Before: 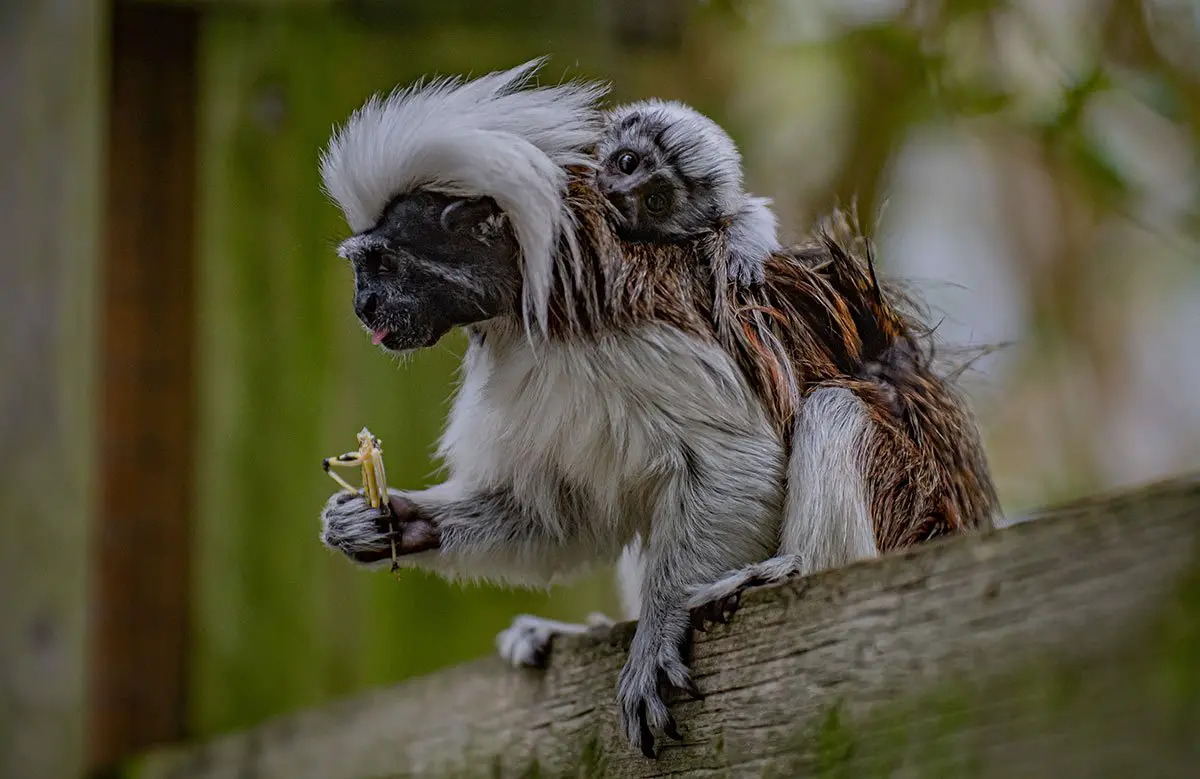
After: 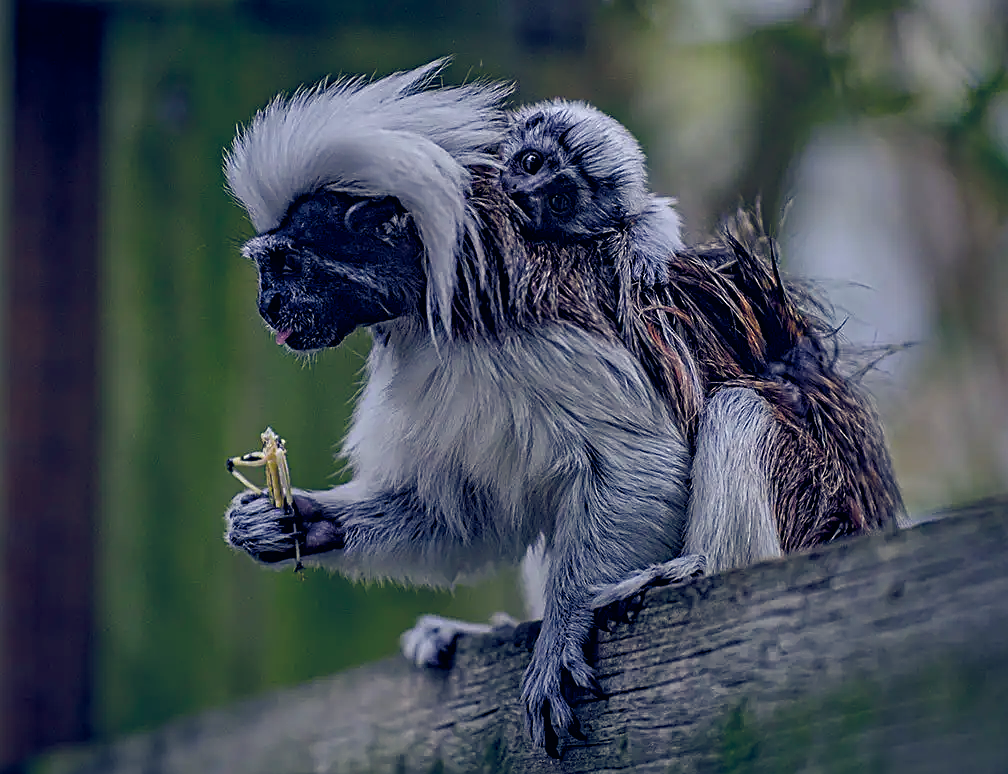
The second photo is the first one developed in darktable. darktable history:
sharpen: amount 0.55
color balance rgb: shadows lift › luminance -41.13%, shadows lift › chroma 14.13%, shadows lift › hue 260°, power › luminance -3.76%, power › chroma 0.56%, power › hue 40.37°, highlights gain › luminance 16.81%, highlights gain › chroma 2.94%, highlights gain › hue 260°, global offset › luminance -0.29%, global offset › chroma 0.31%, global offset › hue 260°, perceptual saturation grading › global saturation 20%, perceptual saturation grading › highlights -13.92%, perceptual saturation grading › shadows 50%
crop: left 8.026%, right 7.374%
color balance: lift [1.004, 1.002, 1.002, 0.998], gamma [1, 1.007, 1.002, 0.993], gain [1, 0.977, 1.013, 1.023], contrast -3.64%
color correction: highlights a* 2.75, highlights b* 5, shadows a* -2.04, shadows b* -4.84, saturation 0.8
